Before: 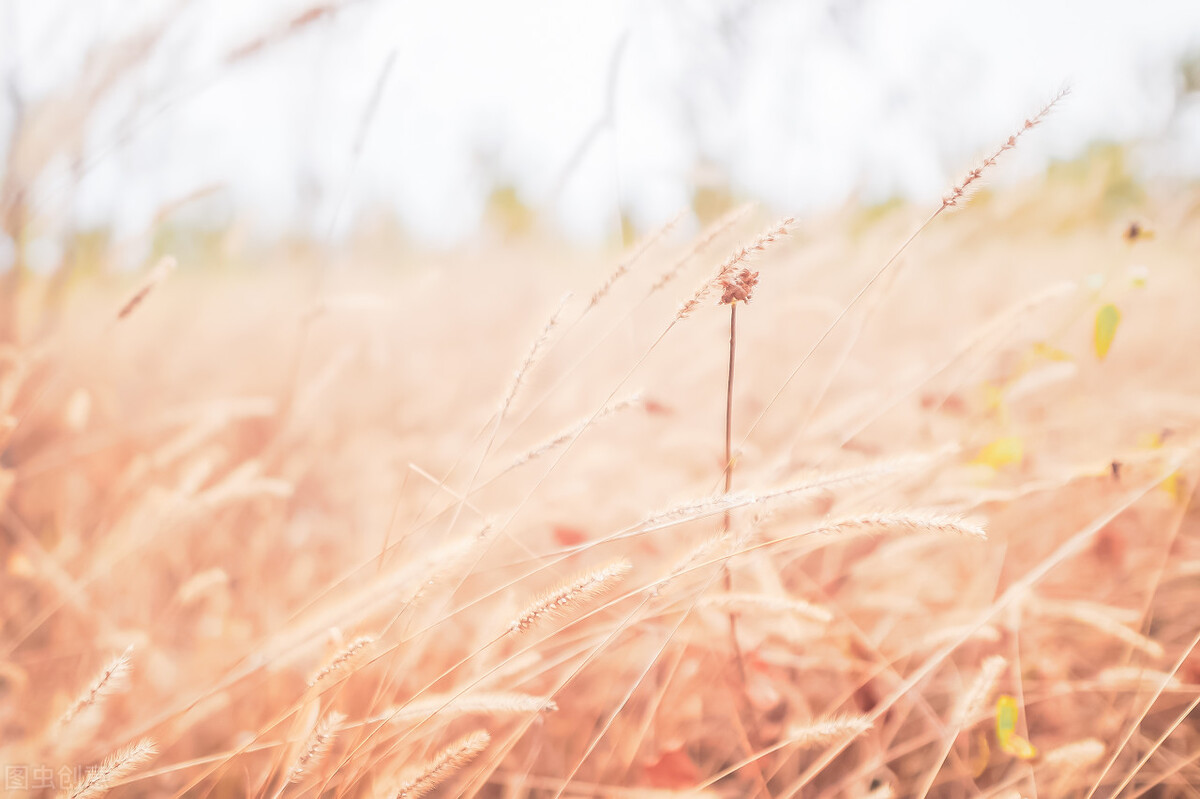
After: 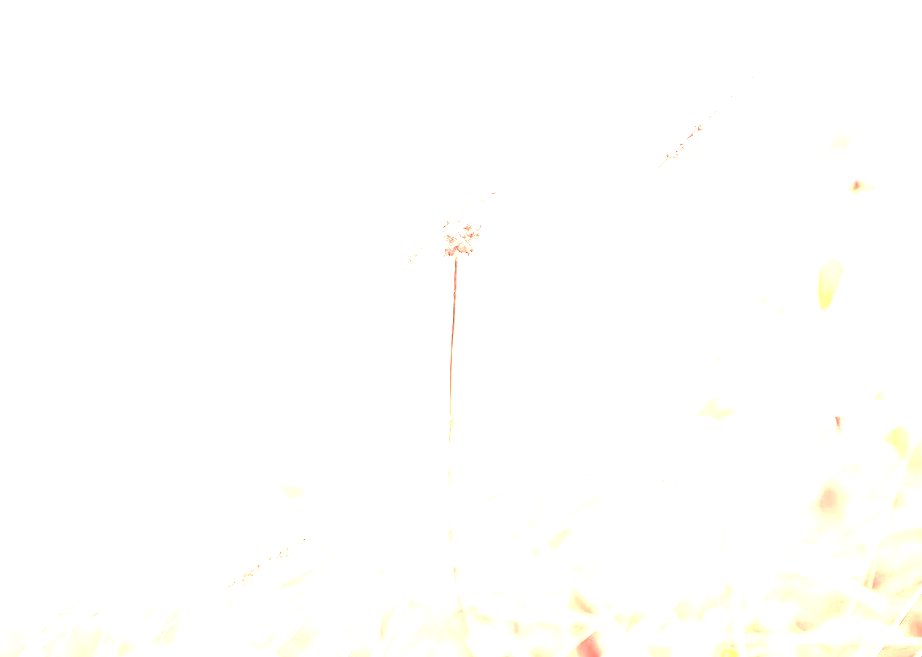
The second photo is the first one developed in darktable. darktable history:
sharpen: radius 2.541, amount 0.633
exposure: black level correction 0, exposure 1.988 EV, compensate highlight preservation false
crop: left 23.096%, top 5.903%, bottom 11.858%
